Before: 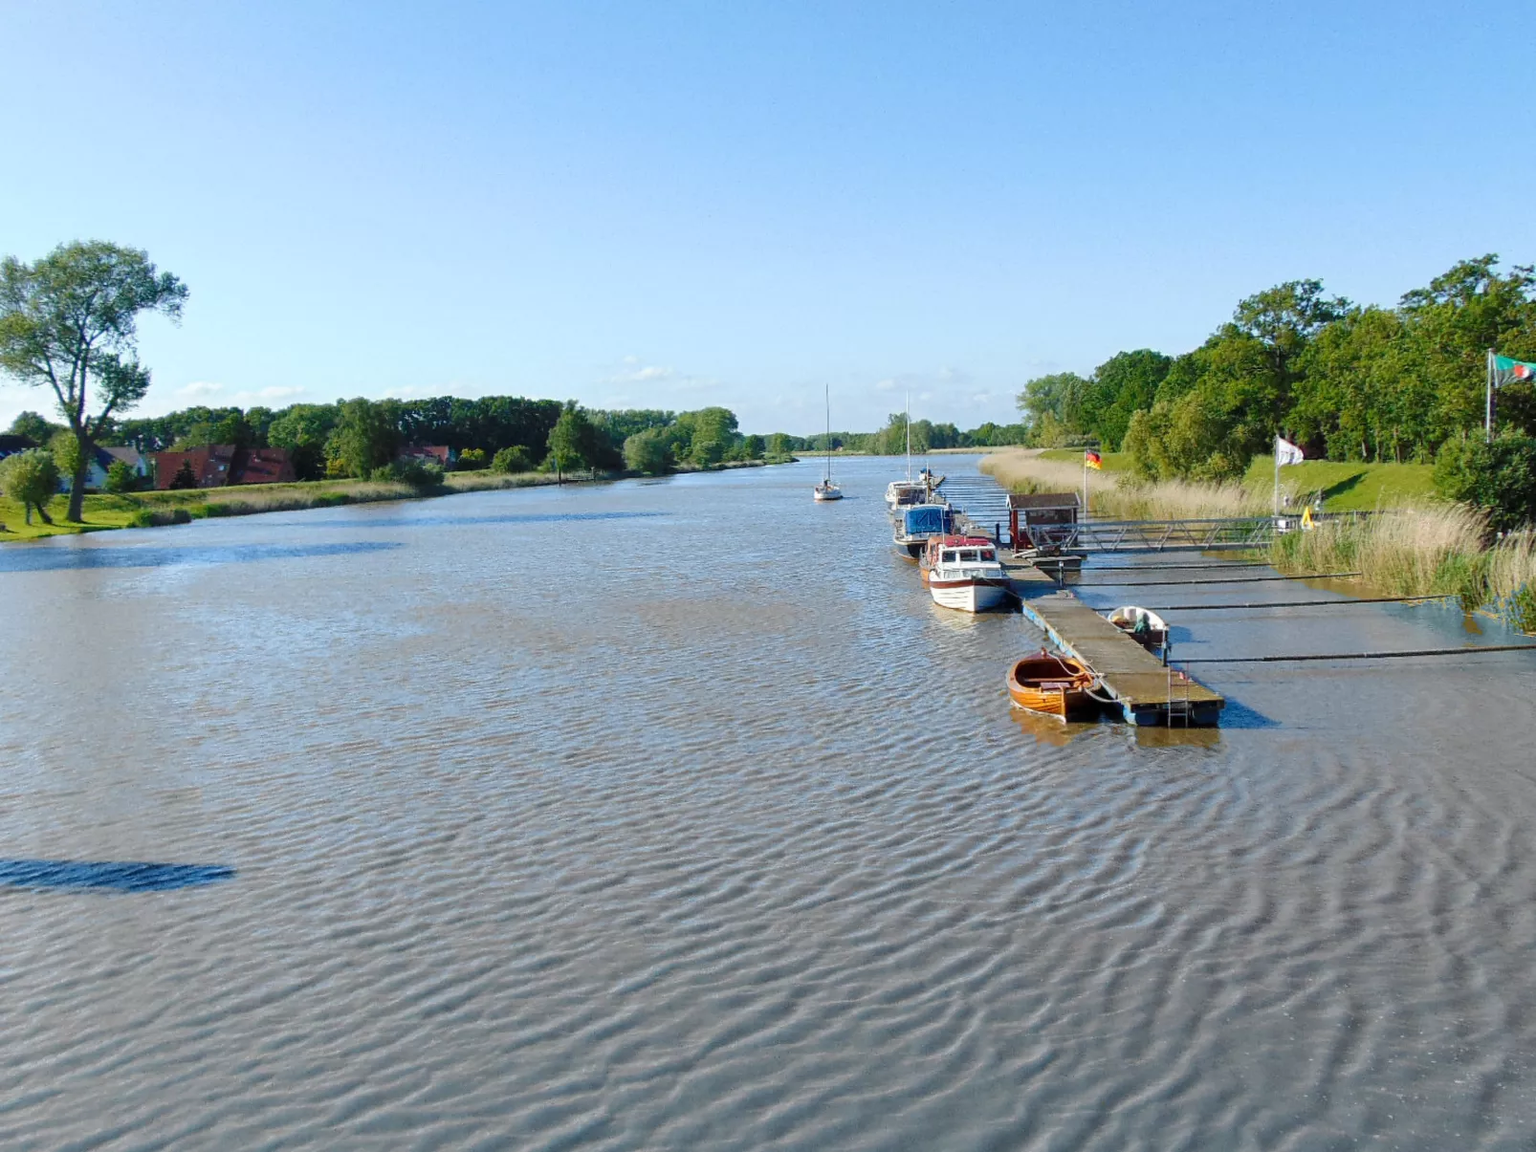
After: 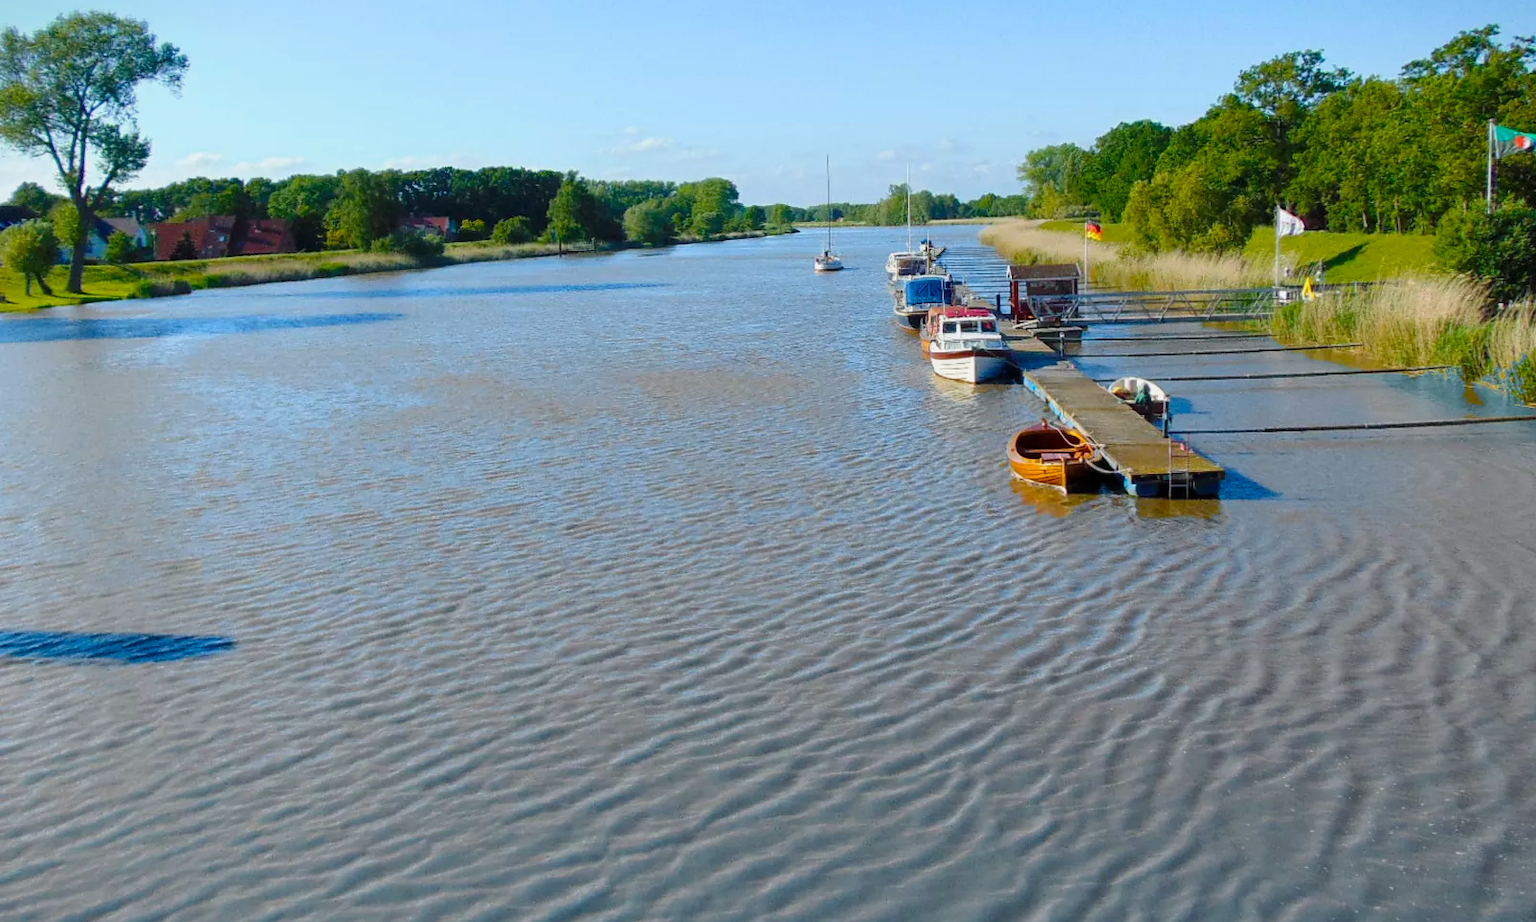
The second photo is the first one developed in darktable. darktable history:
exposure: exposure -0.153 EV, compensate highlight preservation false
crop and rotate: top 19.959%
color balance rgb: perceptual saturation grading › global saturation 30.86%, global vibrance 20%
vignetting: fall-off start 100.05%, brightness -0.231, saturation 0.132, width/height ratio 1.307, dithering 8-bit output
